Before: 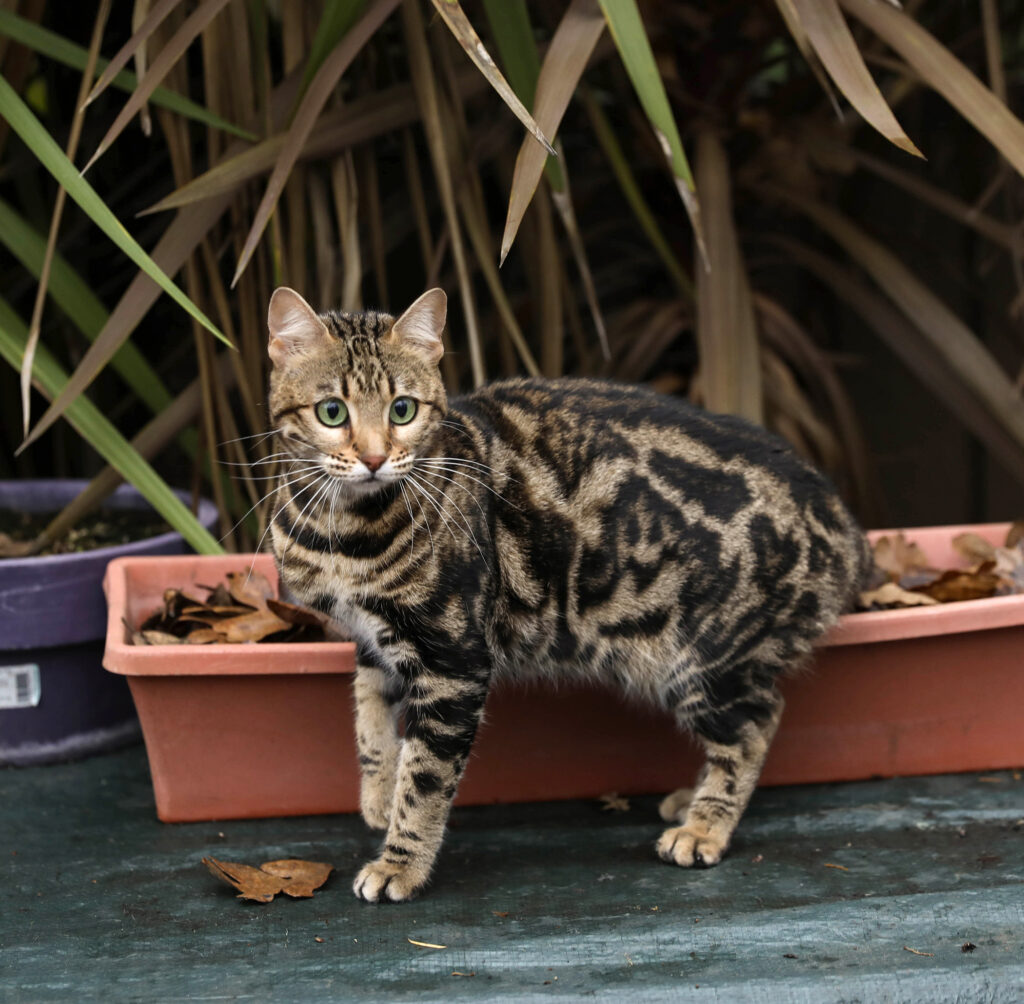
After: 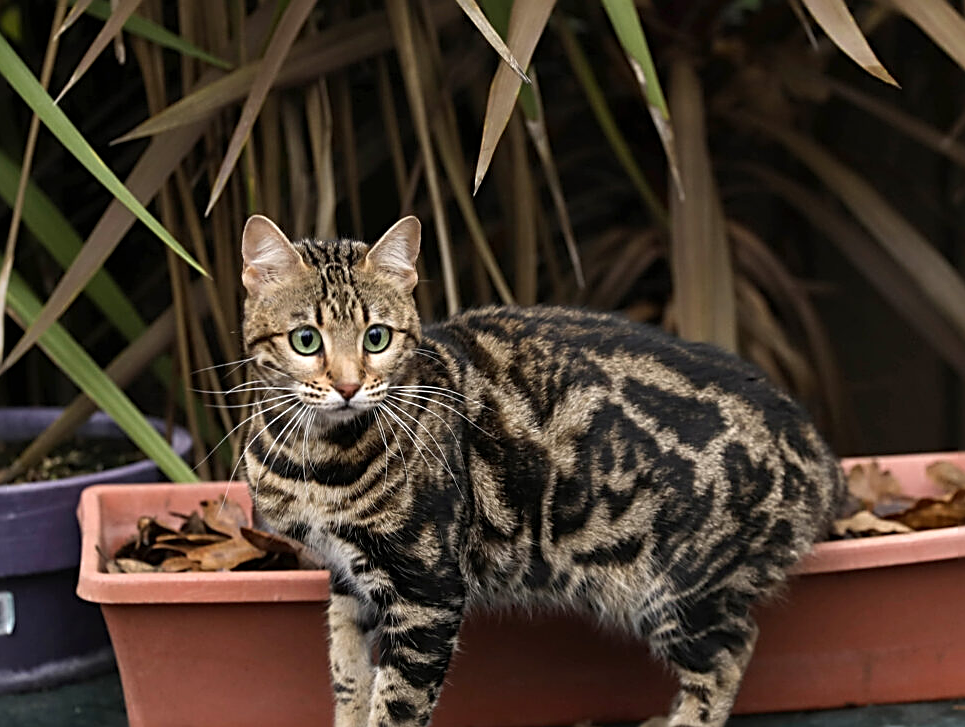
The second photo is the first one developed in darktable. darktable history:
crop: left 2.629%, top 7.238%, right 3.078%, bottom 20.309%
sharpen: radius 2.679, amount 0.657
